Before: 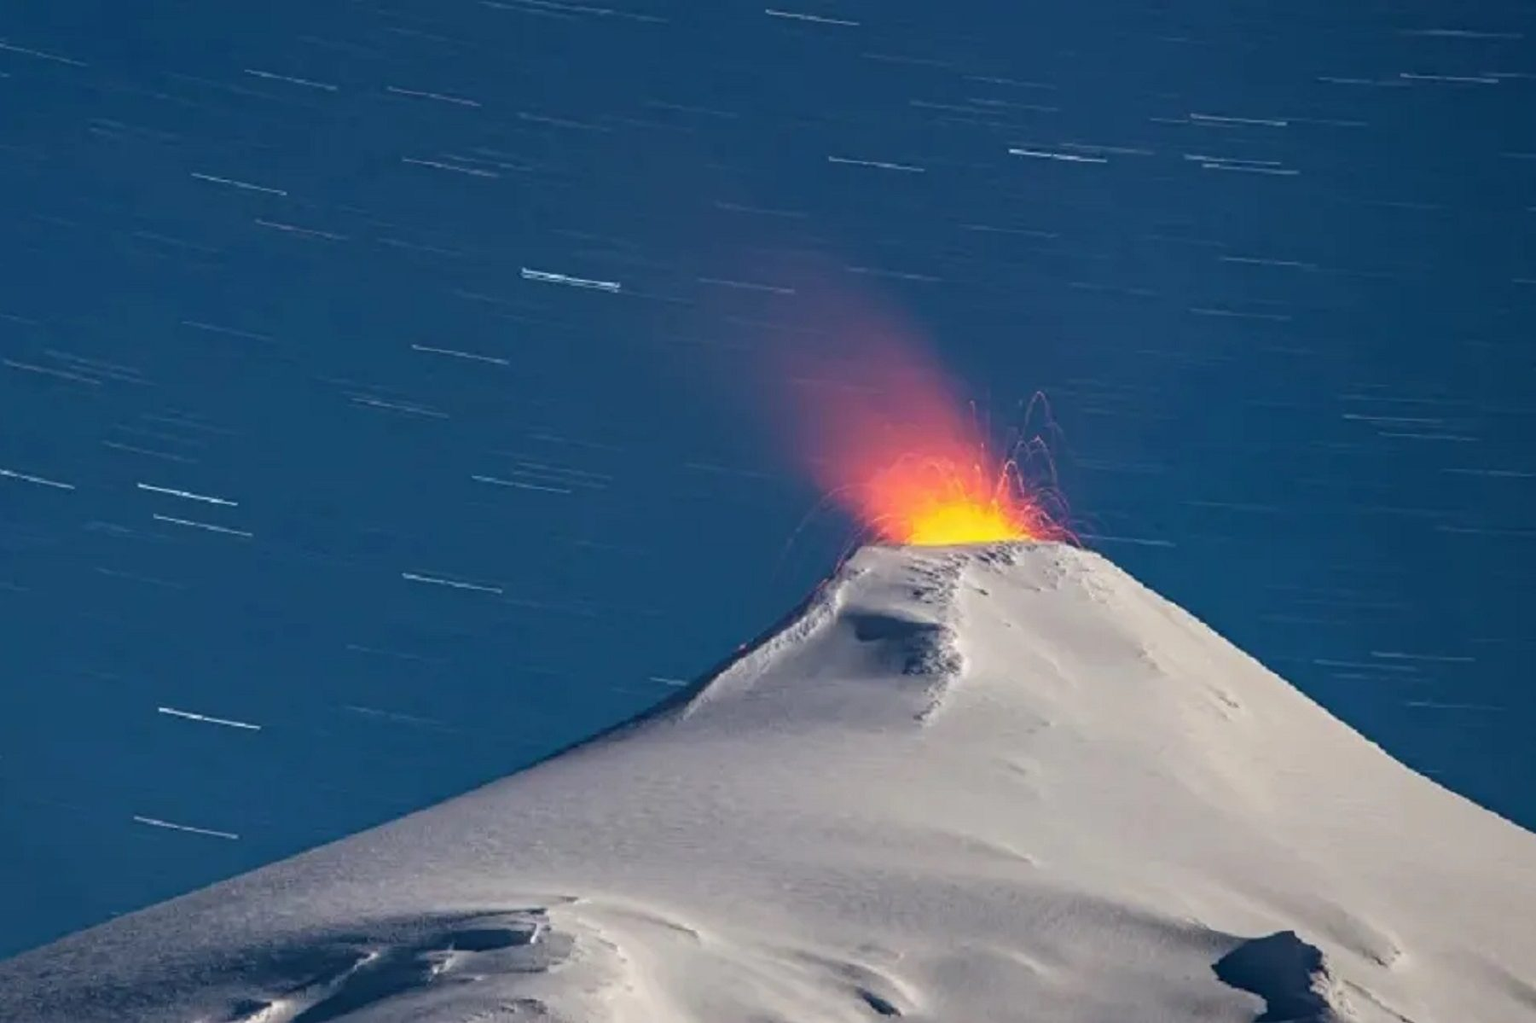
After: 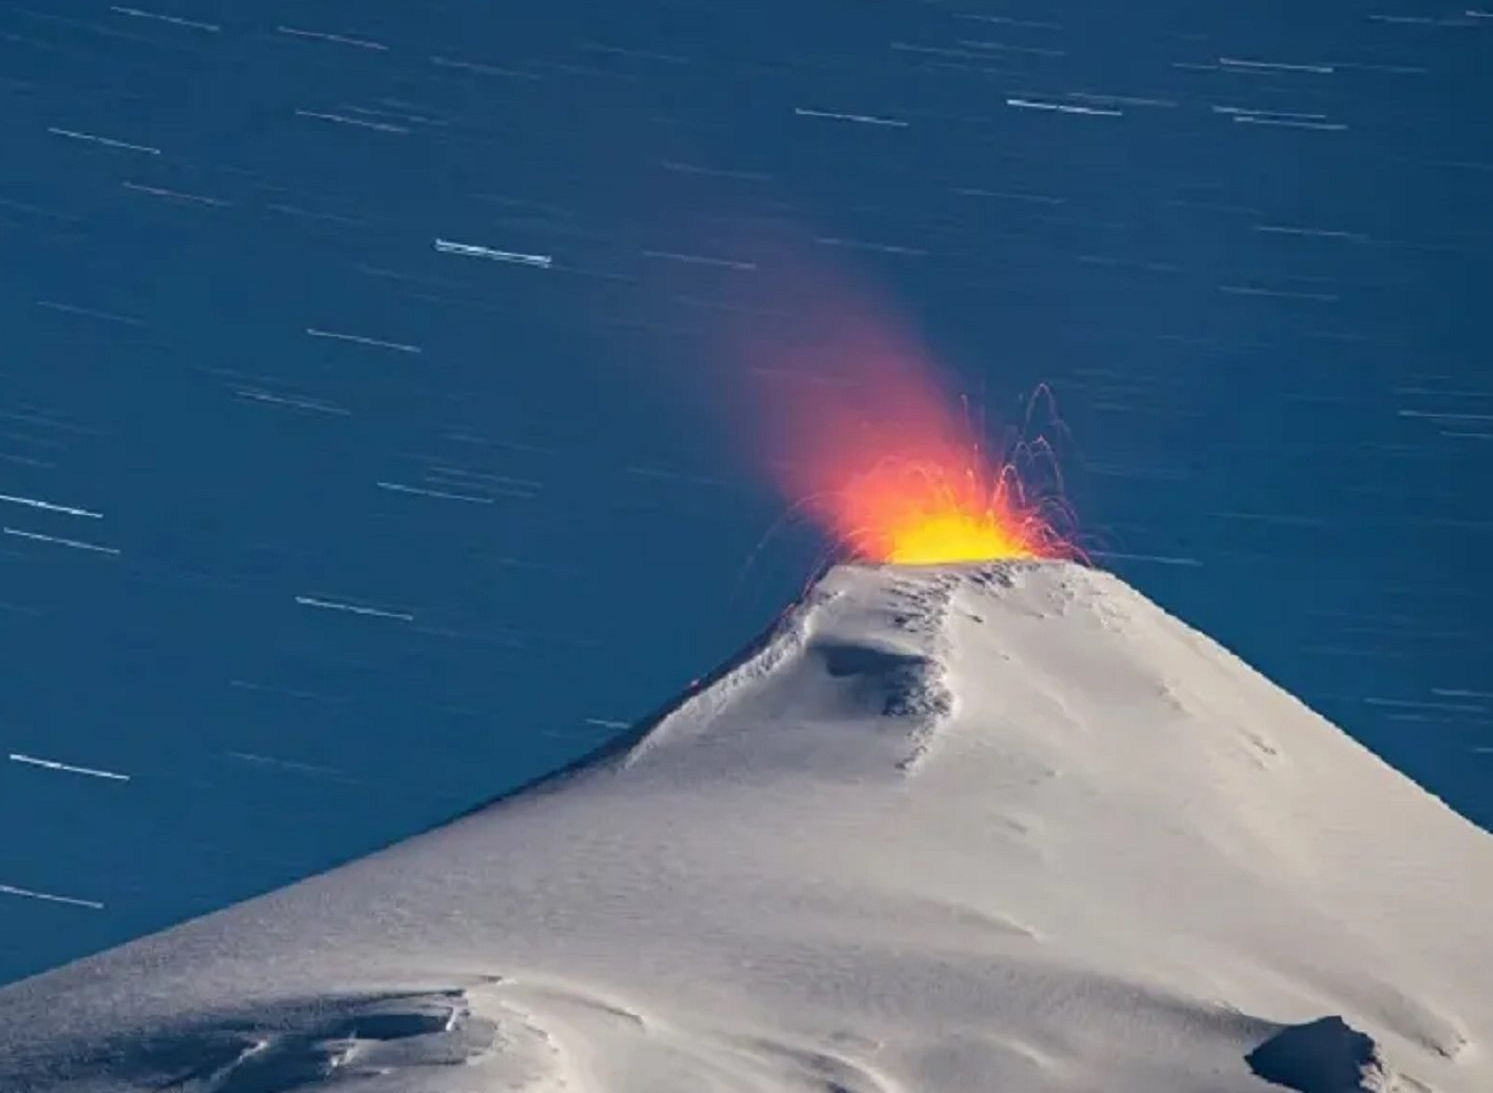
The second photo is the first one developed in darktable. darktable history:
crop: left 9.796%, top 6.296%, right 7.301%, bottom 2.54%
